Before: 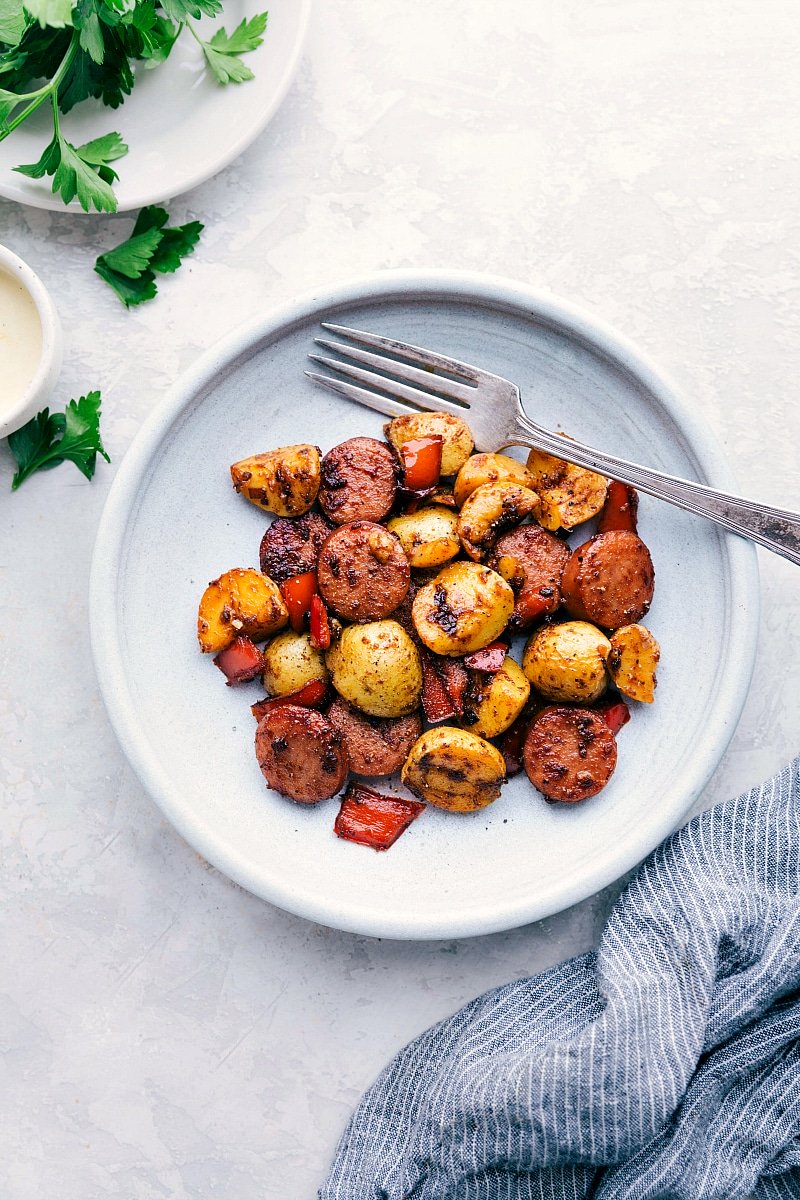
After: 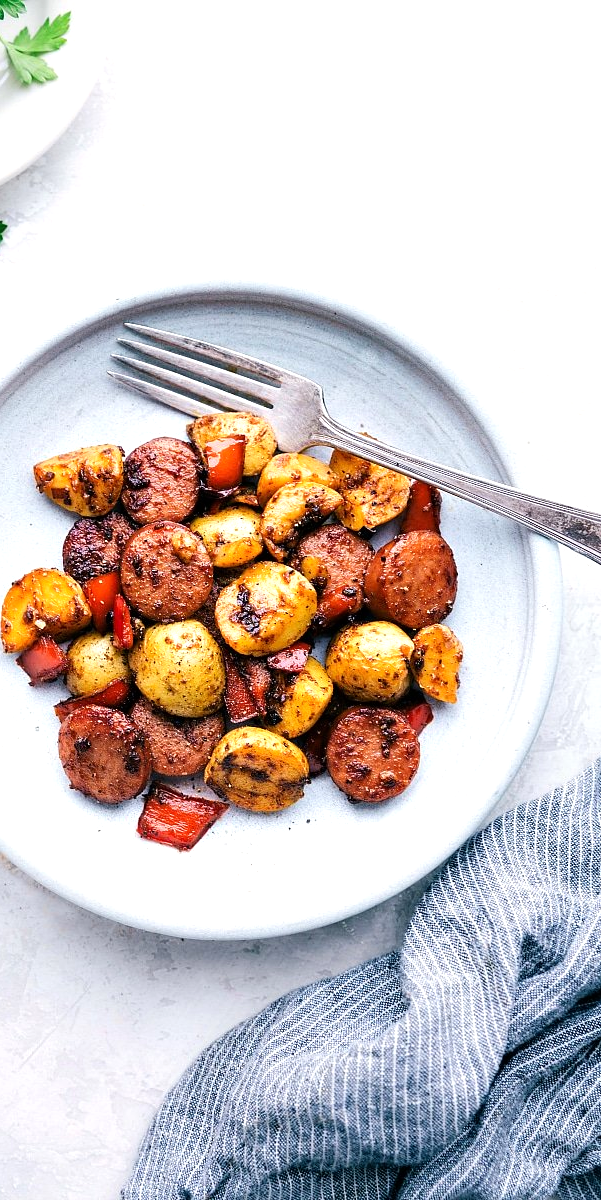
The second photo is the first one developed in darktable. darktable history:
tone equalizer: -8 EV -0.454 EV, -7 EV -0.425 EV, -6 EV -0.349 EV, -5 EV -0.202 EV, -3 EV 0.222 EV, -2 EV 0.326 EV, -1 EV 0.405 EV, +0 EV 0.412 EV
crop and rotate: left 24.781%
